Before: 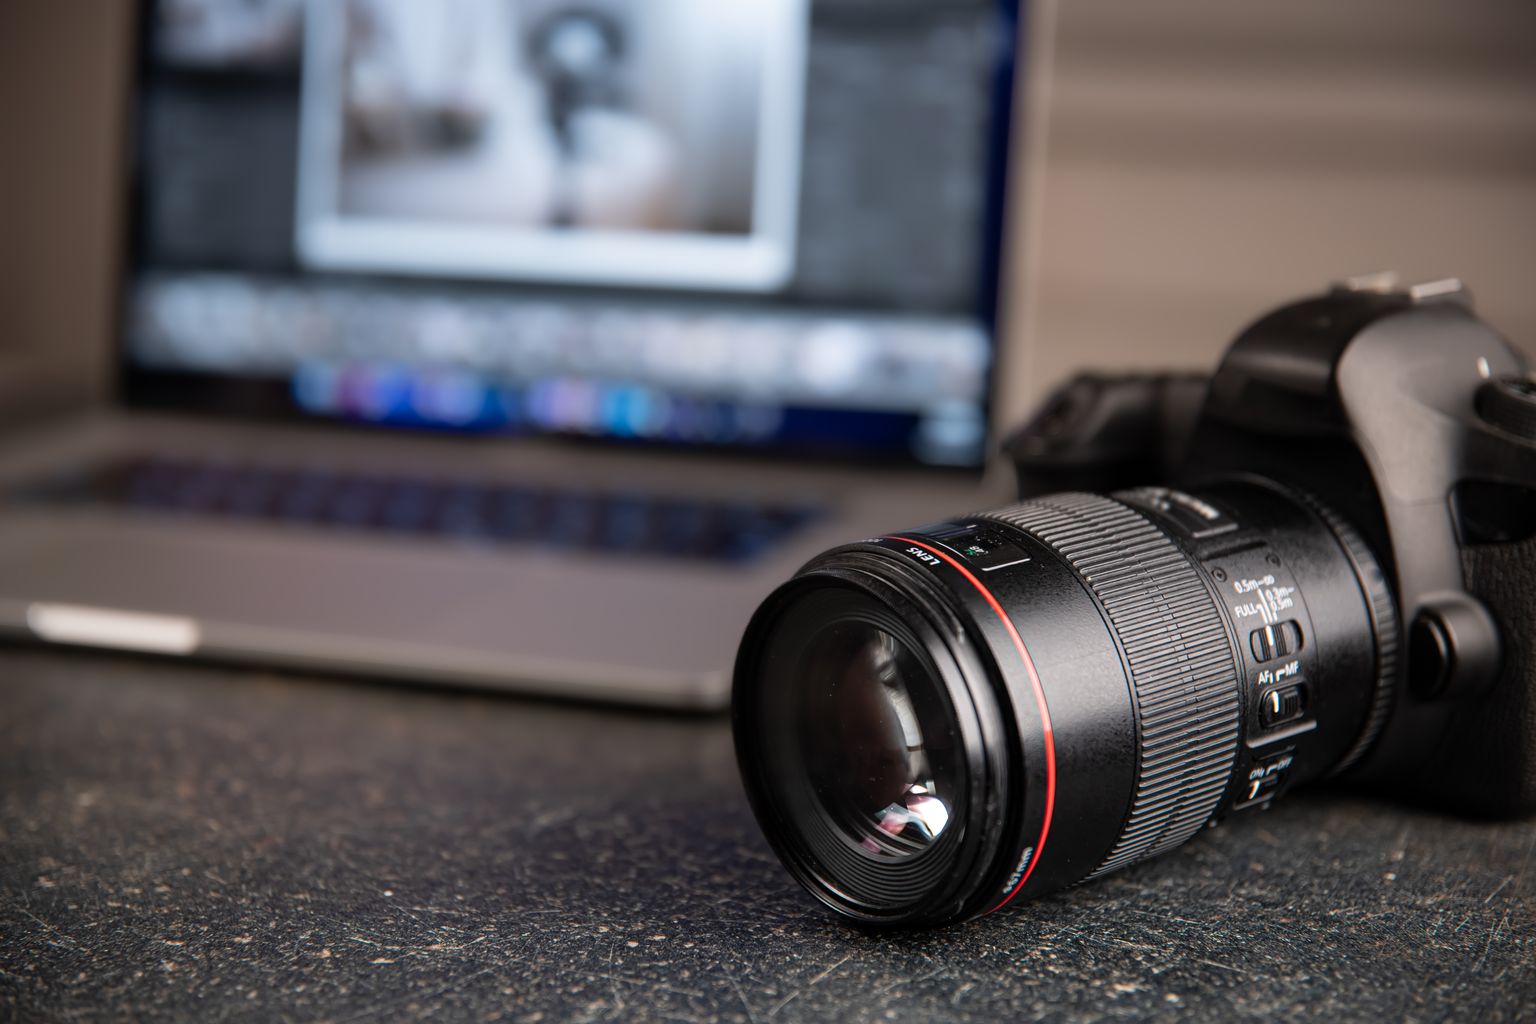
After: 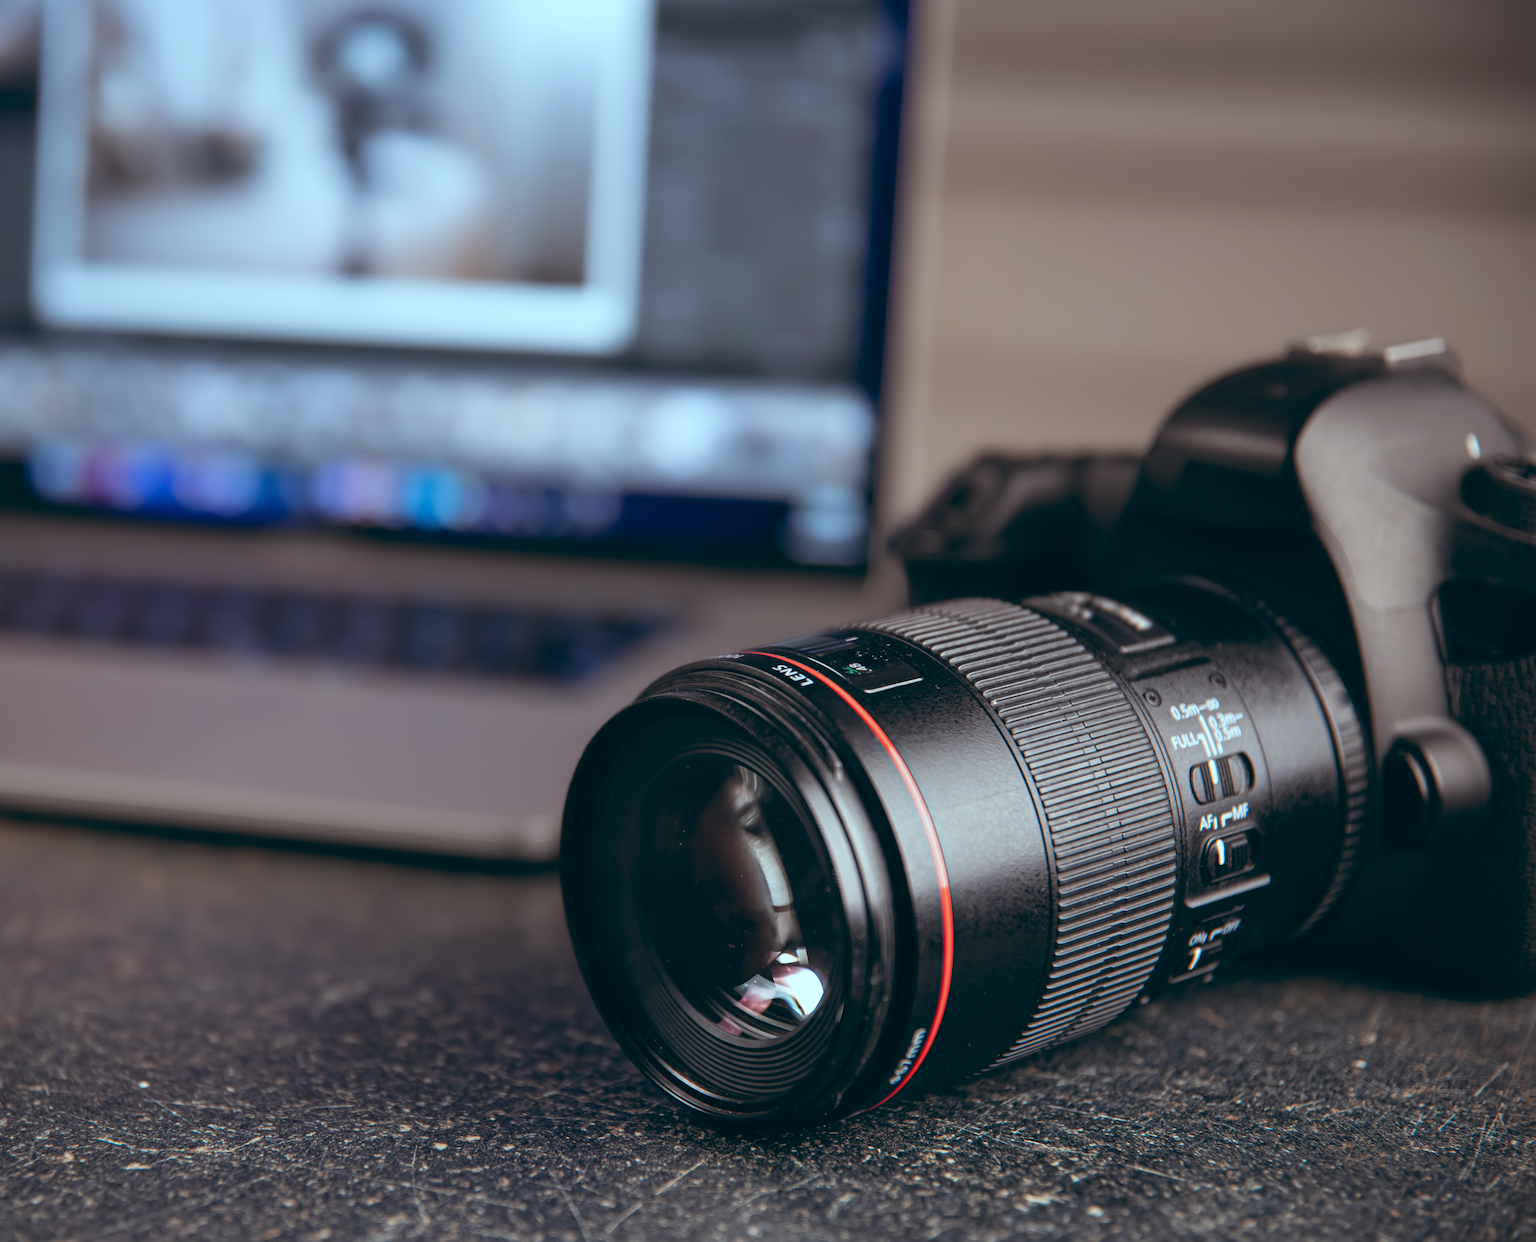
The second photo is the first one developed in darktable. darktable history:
crop: left 17.582%, bottom 0.031%
color balance: lift [1.003, 0.993, 1.001, 1.007], gamma [1.018, 1.072, 0.959, 0.928], gain [0.974, 0.873, 1.031, 1.127]
